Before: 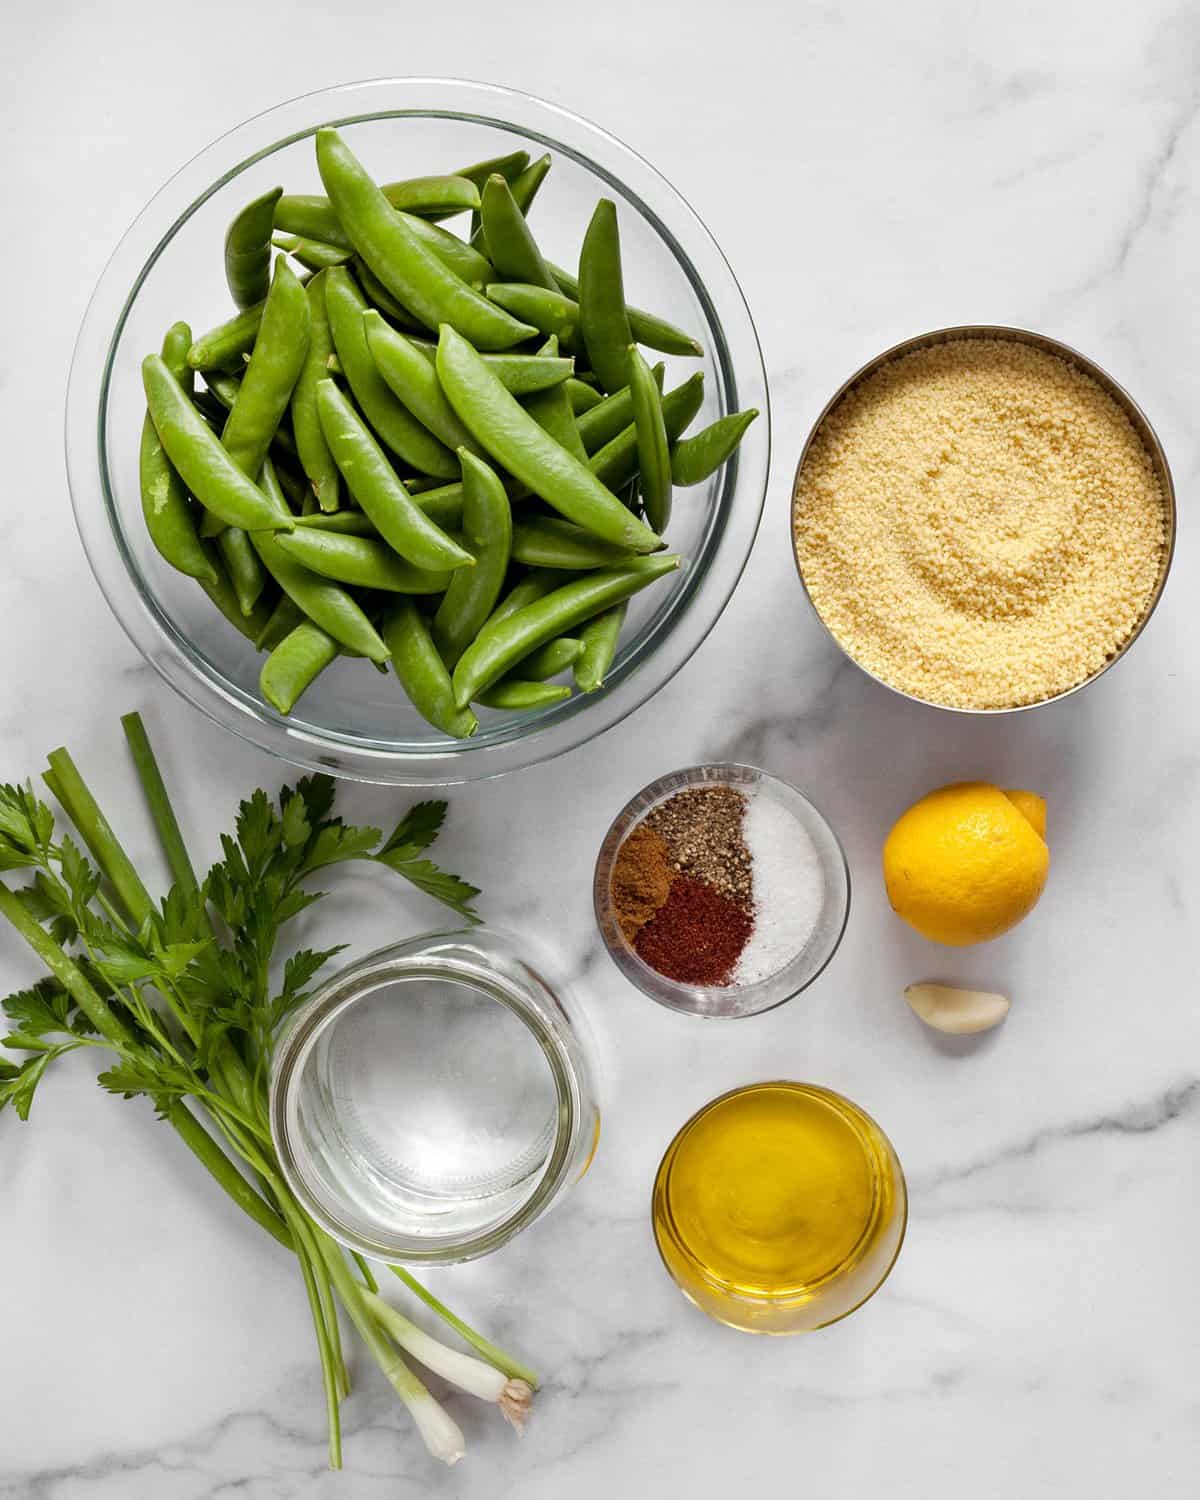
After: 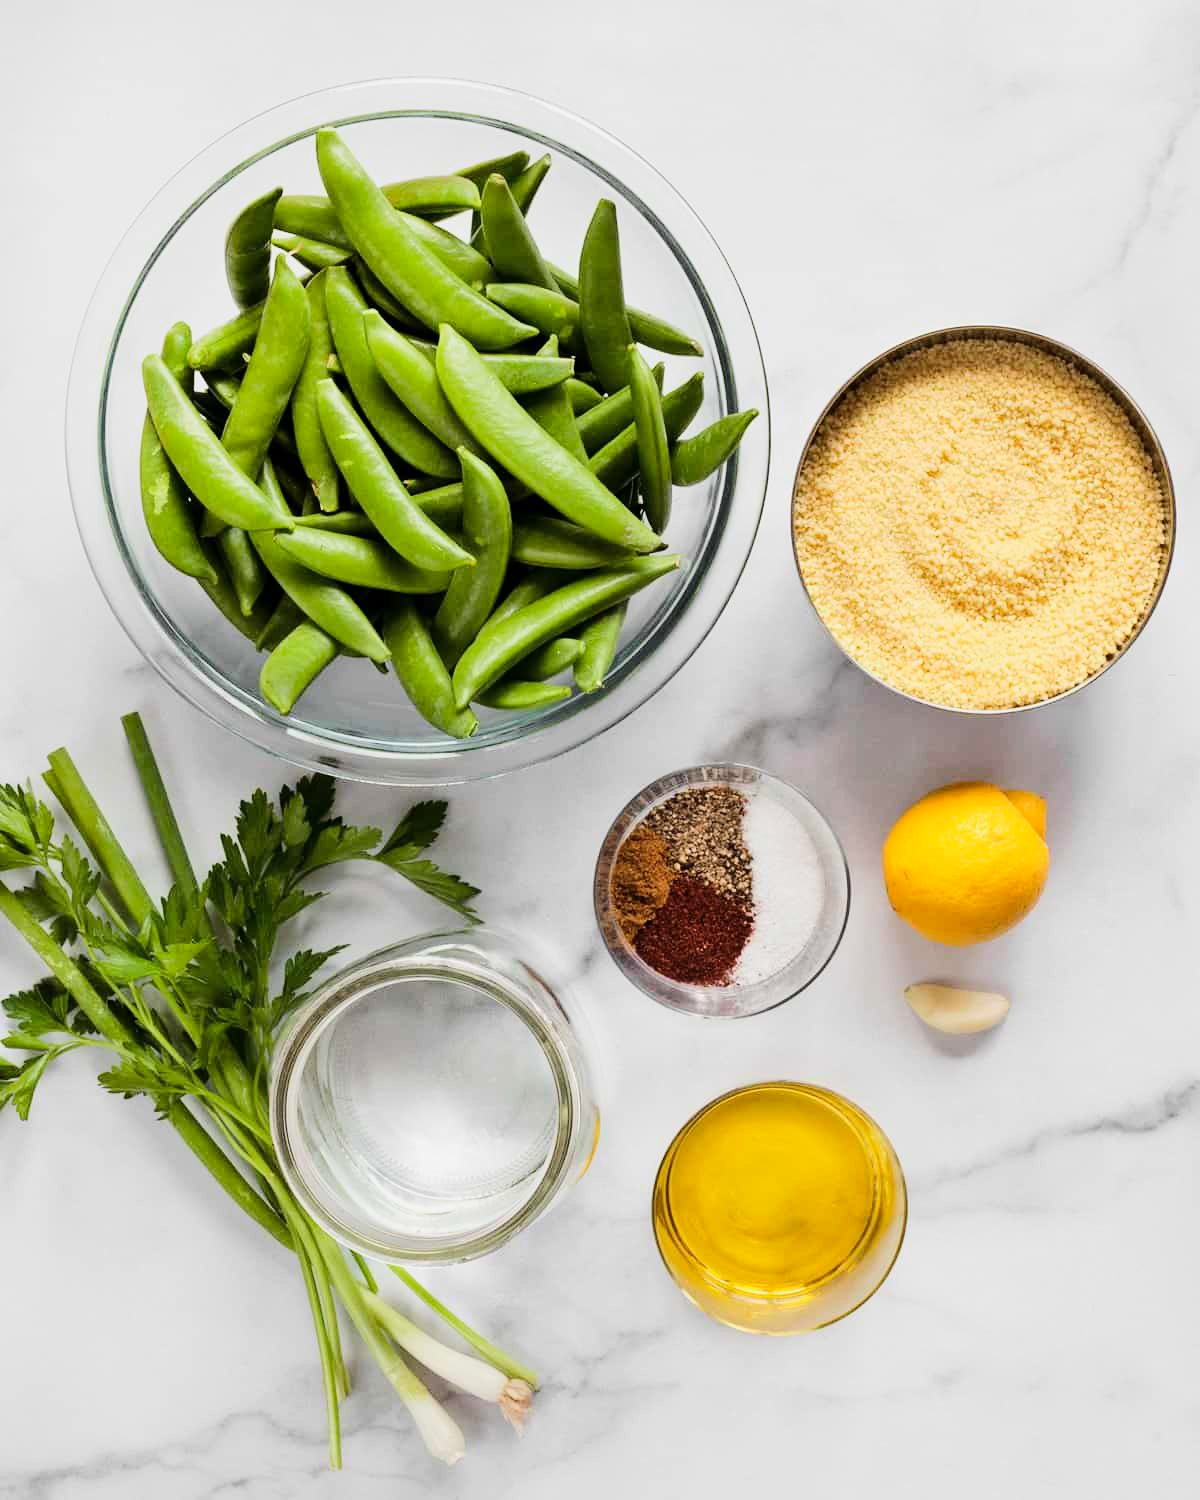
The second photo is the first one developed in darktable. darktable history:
tone curve: curves: ch0 [(0, 0) (0.11, 0.081) (0.256, 0.259) (0.398, 0.475) (0.498, 0.611) (0.65, 0.757) (0.835, 0.883) (1, 0.961)]; ch1 [(0, 0) (0.346, 0.307) (0.408, 0.369) (0.453, 0.457) (0.482, 0.479) (0.502, 0.498) (0.521, 0.51) (0.553, 0.554) (0.618, 0.65) (0.693, 0.727) (1, 1)]; ch2 [(0, 0) (0.358, 0.362) (0.434, 0.46) (0.485, 0.494) (0.5, 0.494) (0.511, 0.508) (0.537, 0.55) (0.579, 0.599) (0.621, 0.693) (1, 1)], color space Lab, linked channels, preserve colors none
